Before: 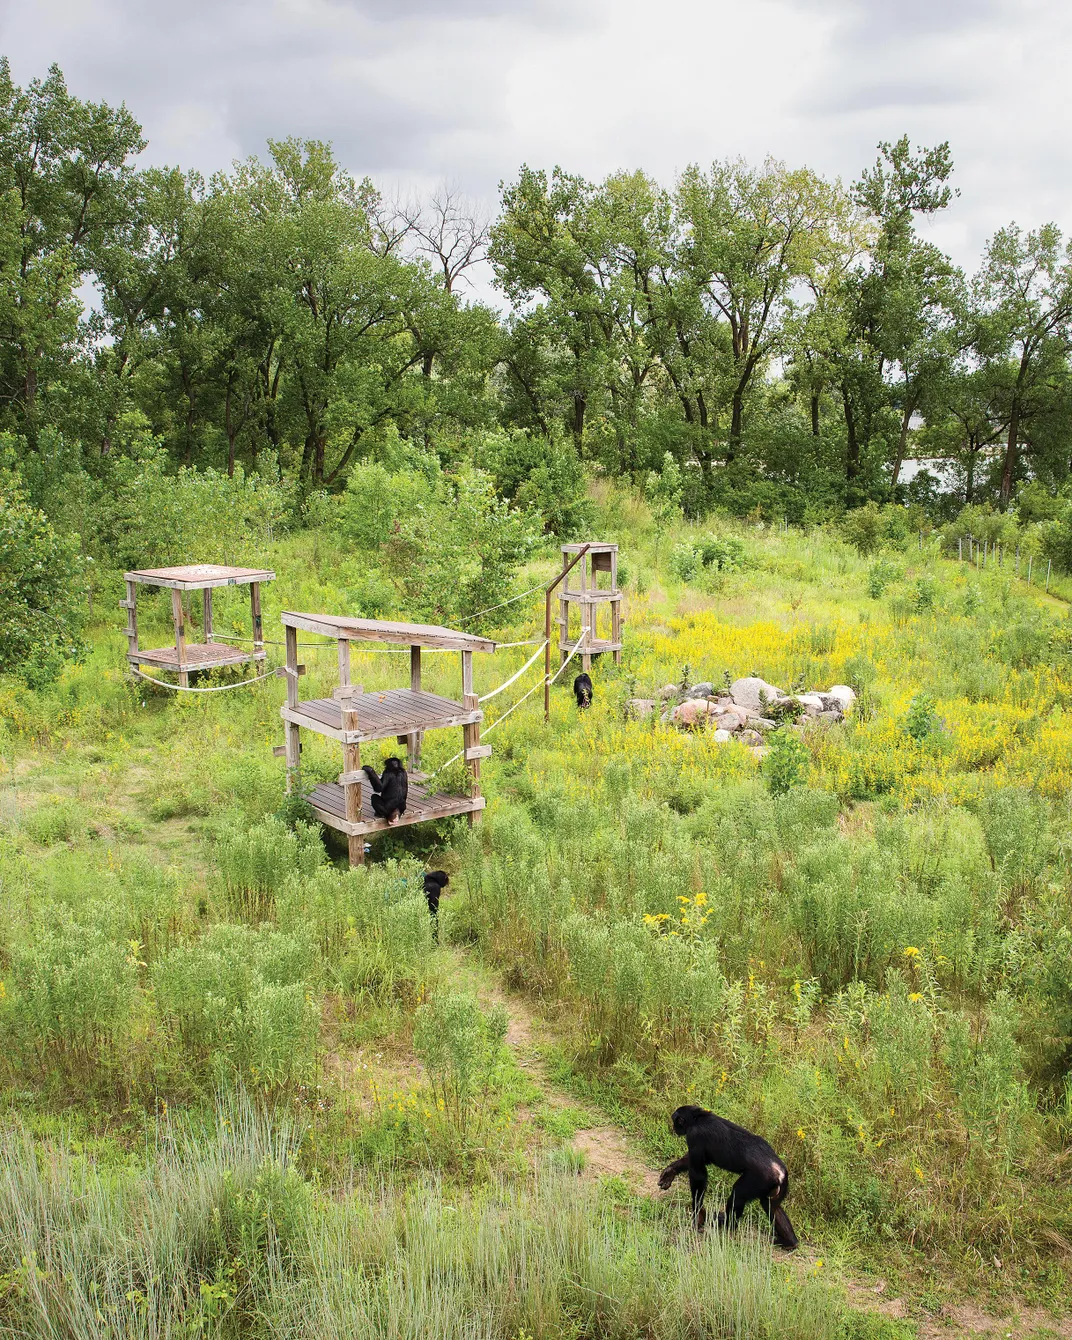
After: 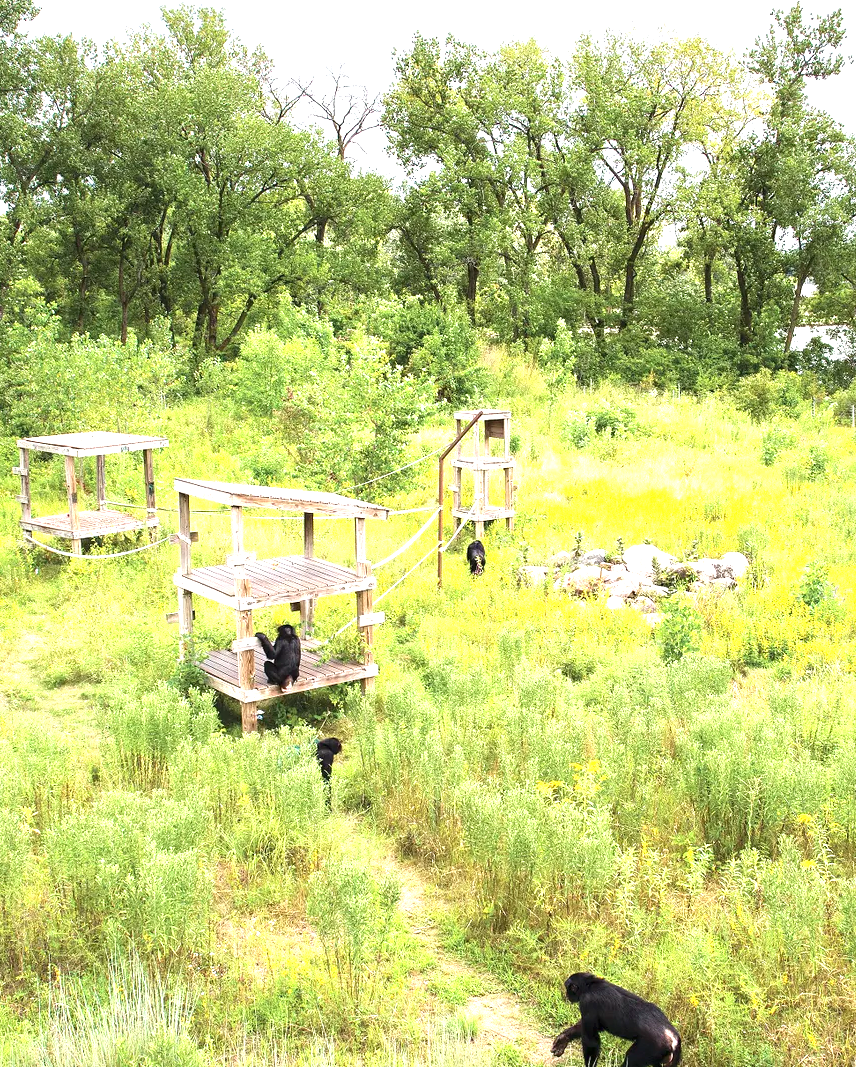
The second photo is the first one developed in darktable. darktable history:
exposure: black level correction 0, exposure 1.2 EV, compensate exposure bias true, compensate highlight preservation false
crop and rotate: left 10.071%, top 9.932%, right 10.007%, bottom 10.41%
